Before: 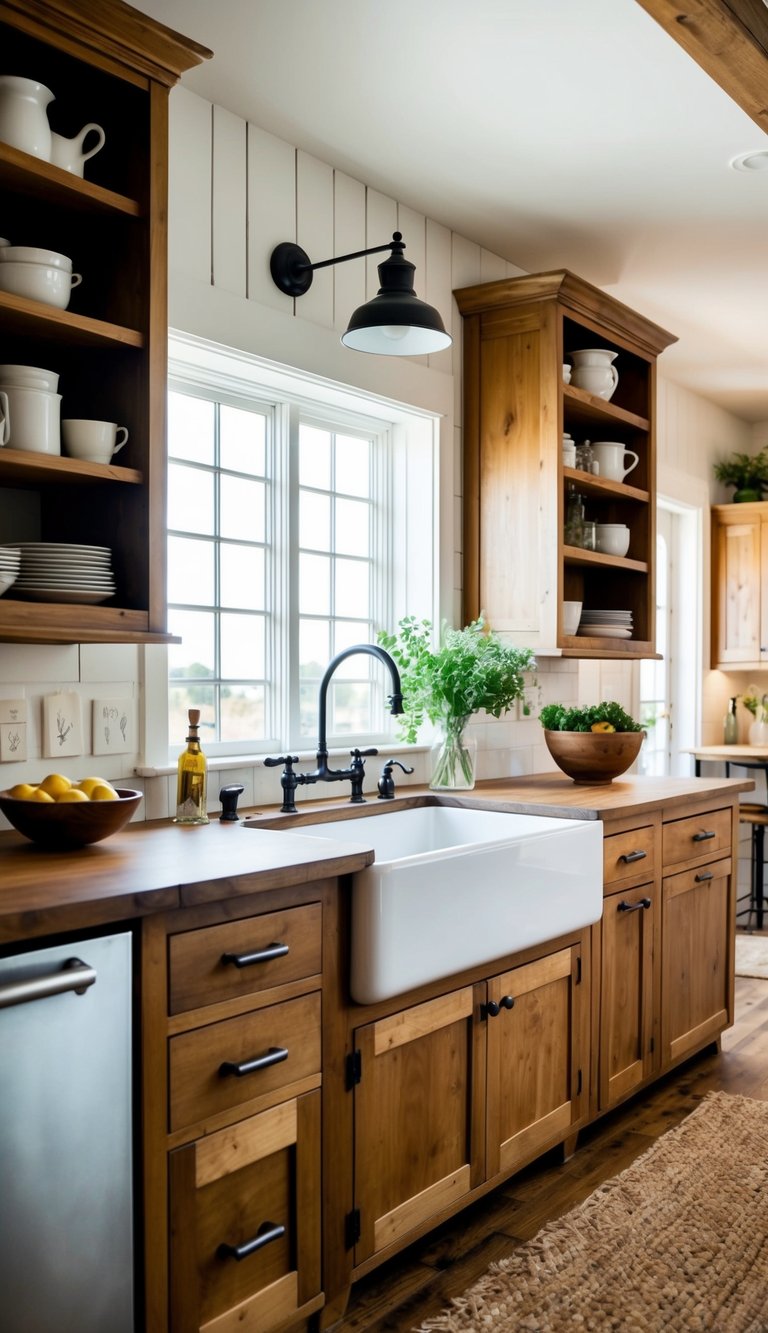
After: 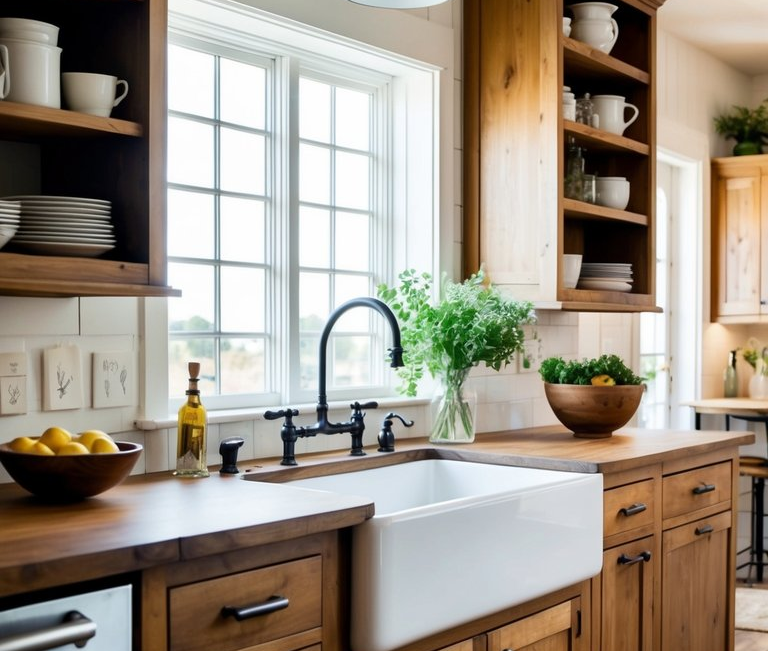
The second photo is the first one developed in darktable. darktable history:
crop and rotate: top 26.092%, bottom 25.021%
